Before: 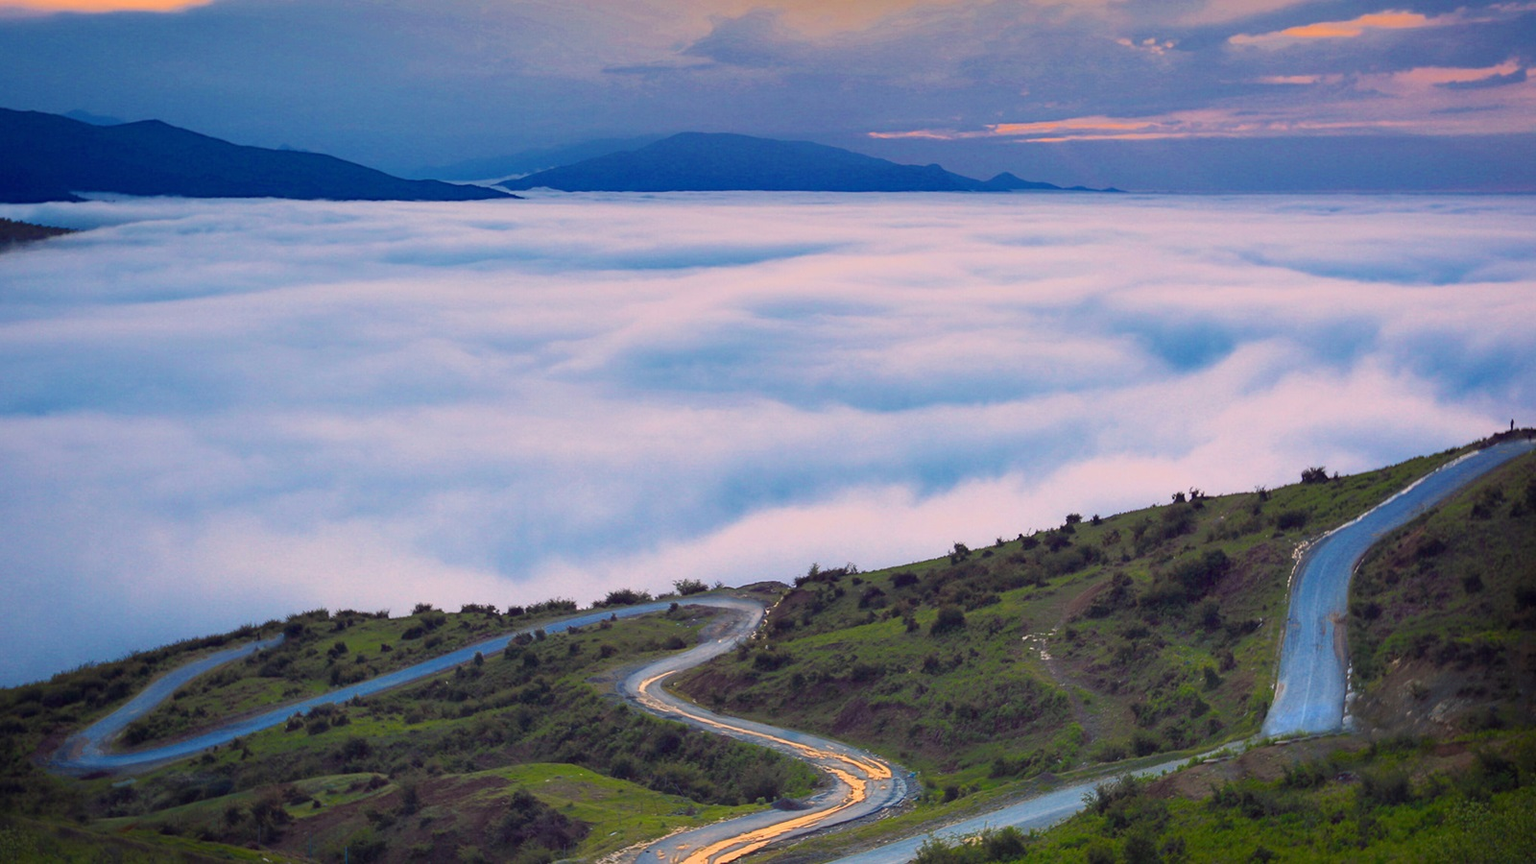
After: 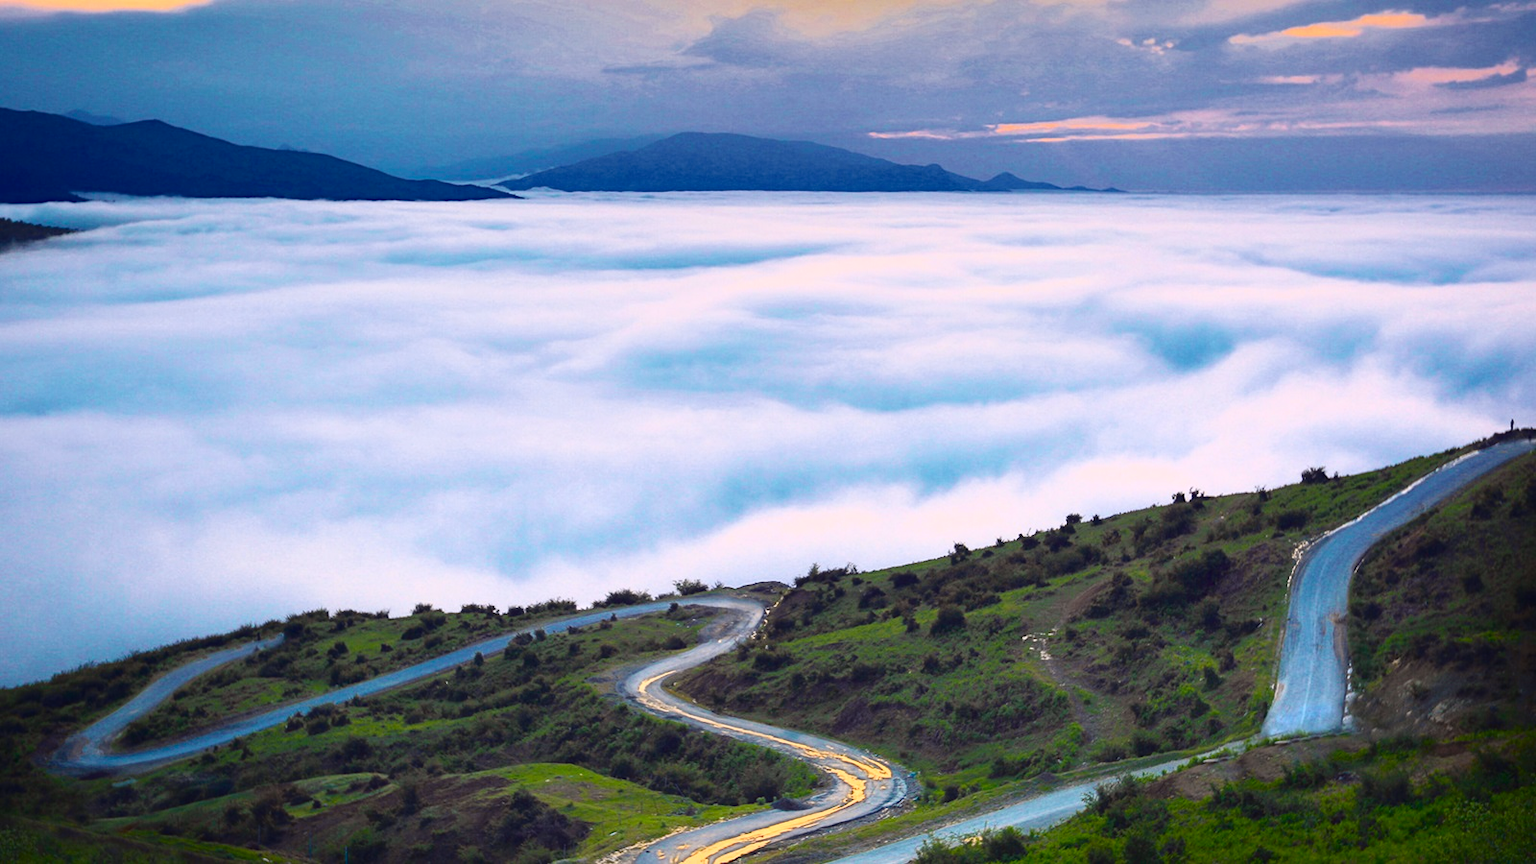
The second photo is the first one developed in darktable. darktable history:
tone curve: curves: ch0 [(0, 0.018) (0.162, 0.128) (0.434, 0.478) (0.667, 0.785) (0.819, 0.943) (1, 0.991)]; ch1 [(0, 0) (0.402, 0.36) (0.476, 0.449) (0.506, 0.505) (0.523, 0.518) (0.582, 0.586) (0.641, 0.668) (0.7, 0.741) (1, 1)]; ch2 [(0, 0) (0.416, 0.403) (0.483, 0.472) (0.503, 0.505) (0.521, 0.519) (0.547, 0.561) (0.597, 0.643) (0.699, 0.759) (0.997, 0.858)], color space Lab, independent channels
contrast brightness saturation: saturation -0.1
